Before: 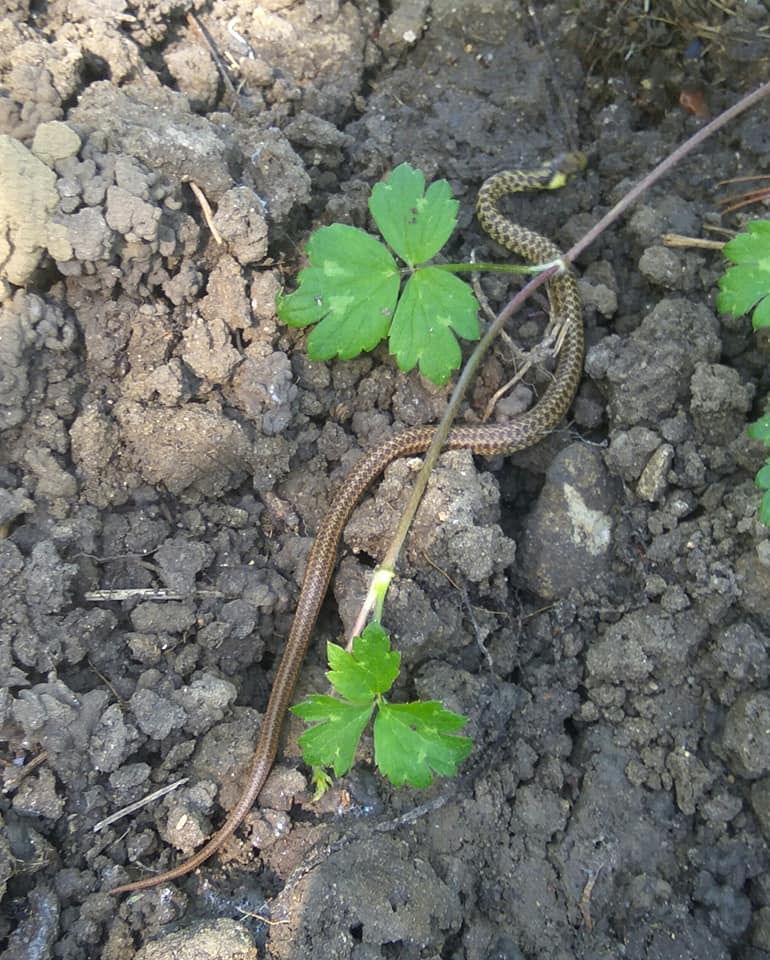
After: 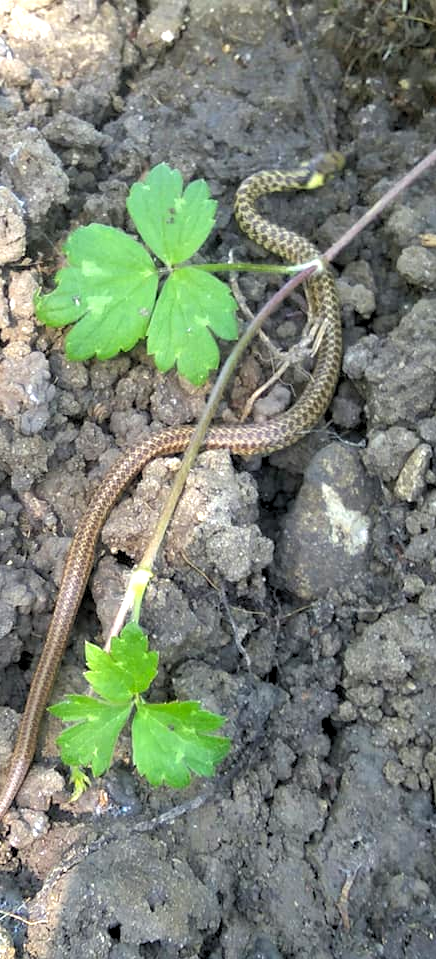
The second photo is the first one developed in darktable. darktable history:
exposure: black level correction 0.003, exposure 0.383 EV, compensate highlight preservation false
rgb levels: levels [[0.01, 0.419, 0.839], [0, 0.5, 1], [0, 0.5, 1]]
crop: left 31.458%, top 0%, right 11.876%
